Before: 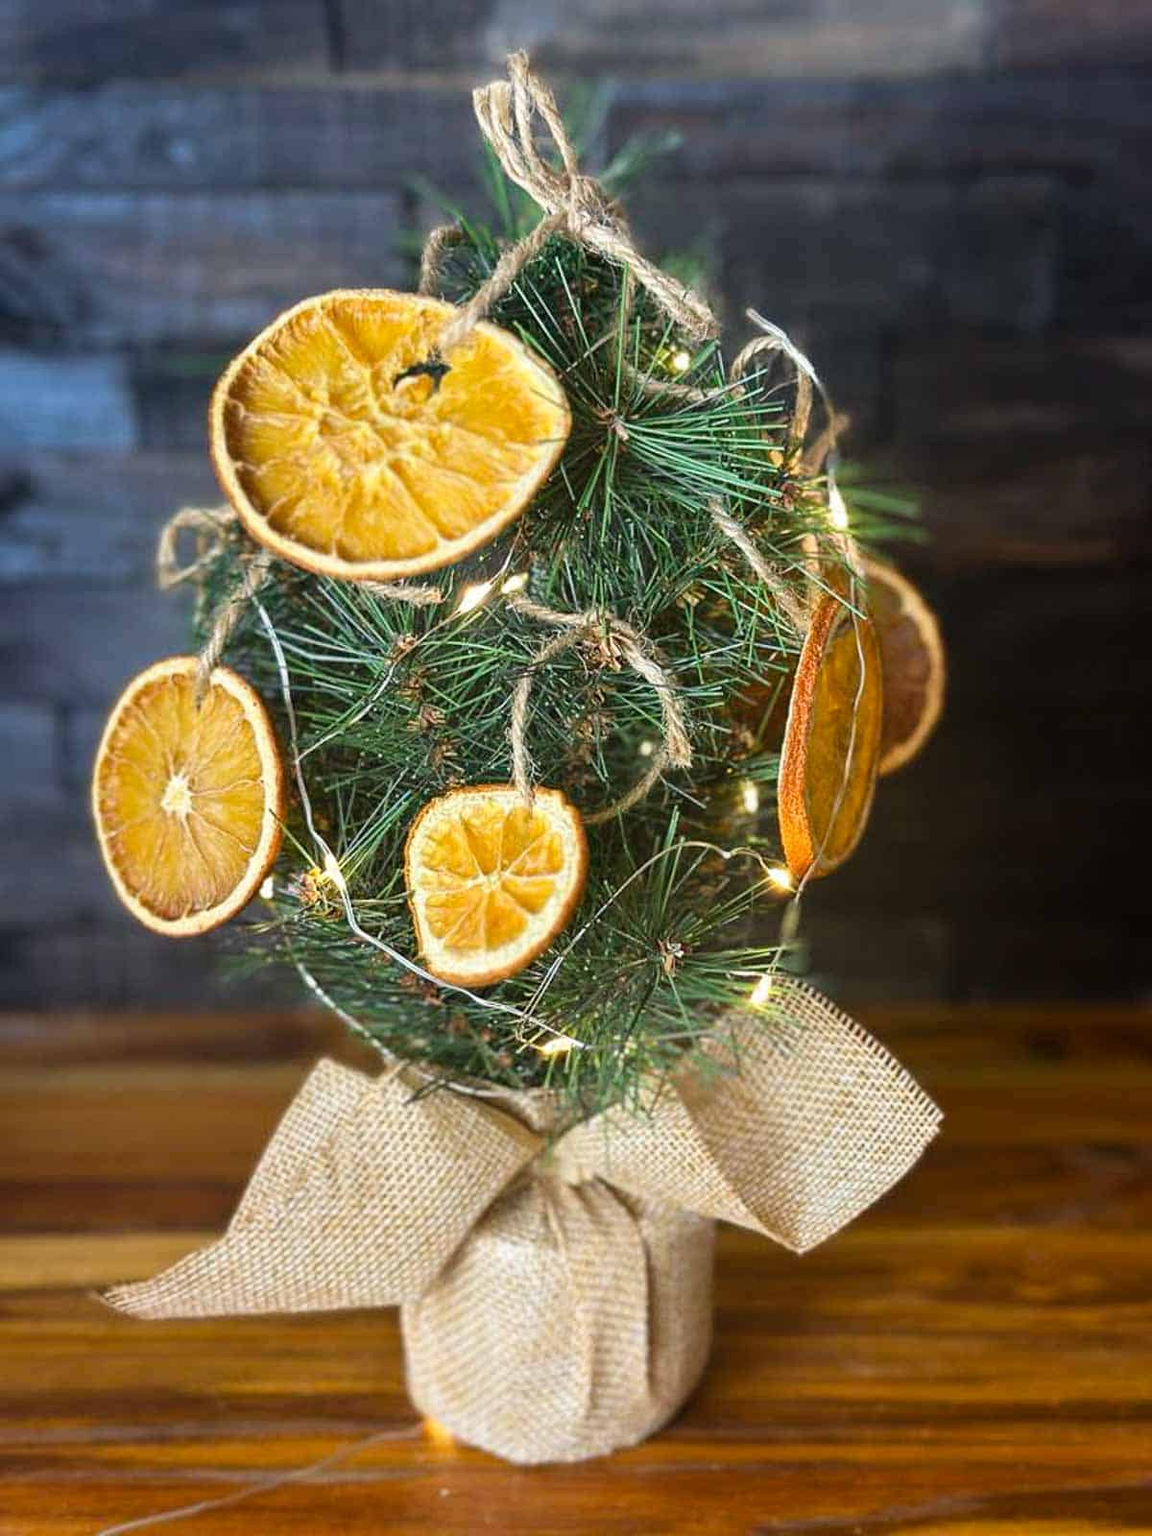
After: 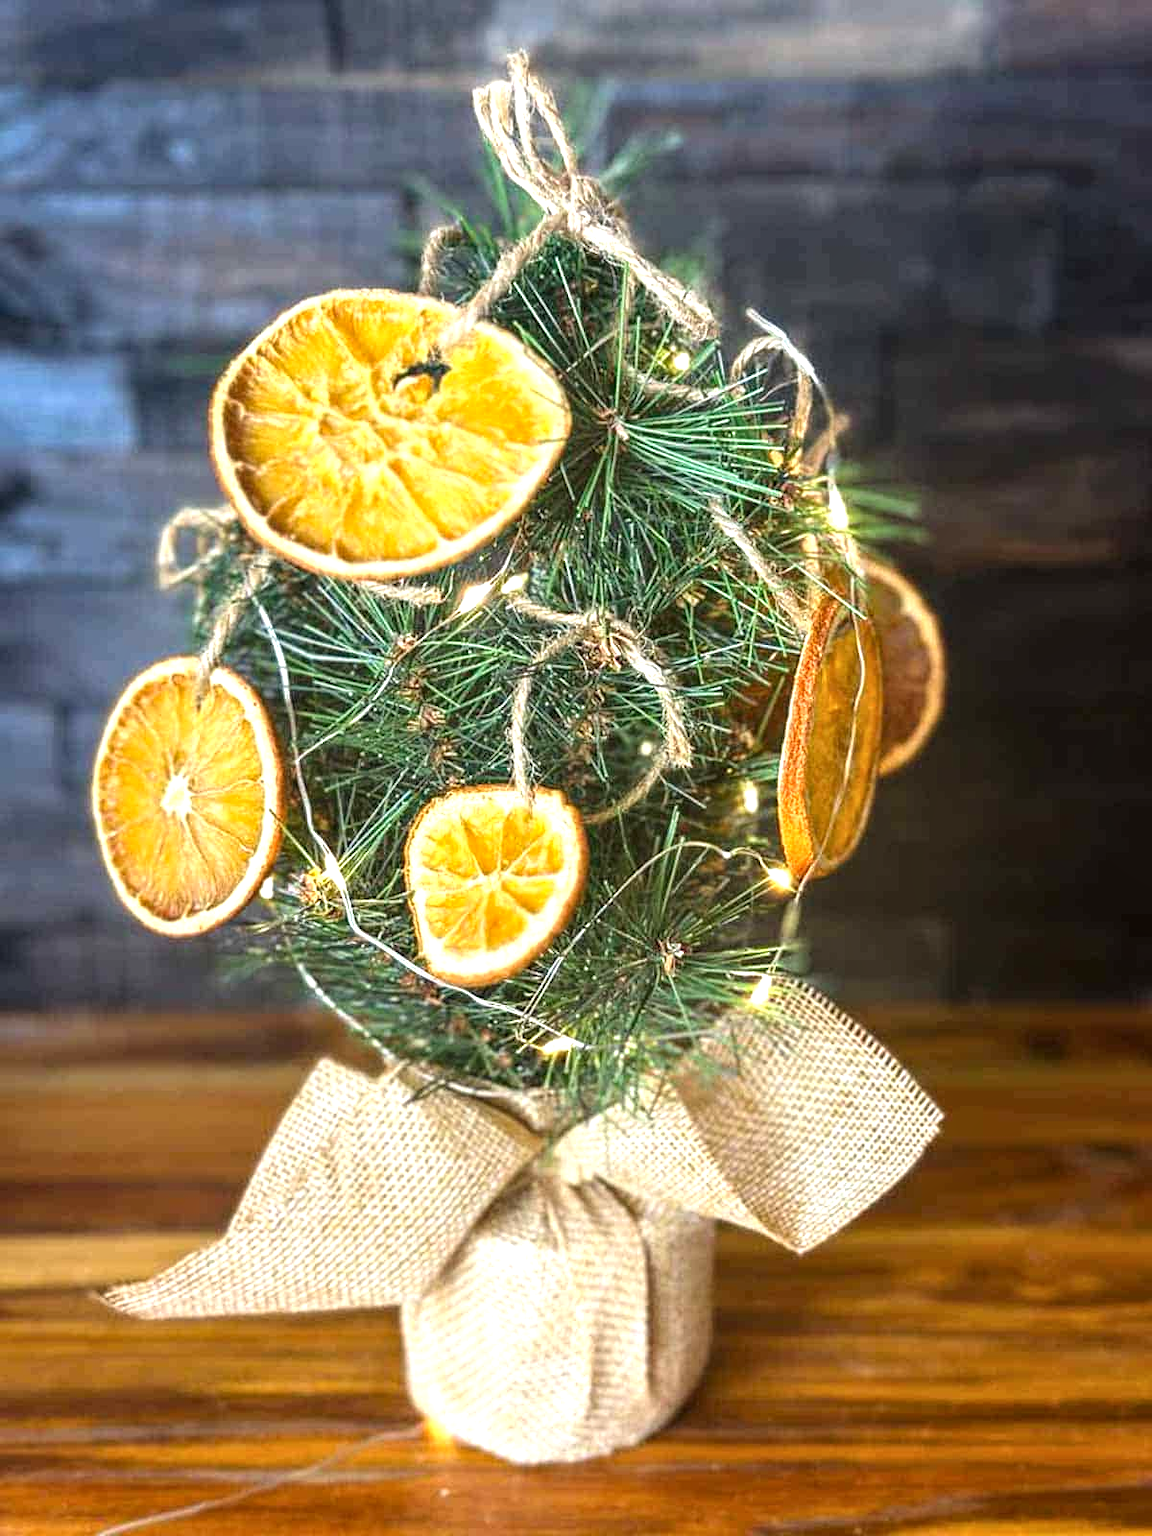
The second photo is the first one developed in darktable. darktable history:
local contrast: on, module defaults
exposure: black level correction 0, exposure 0.681 EV, compensate highlight preservation false
